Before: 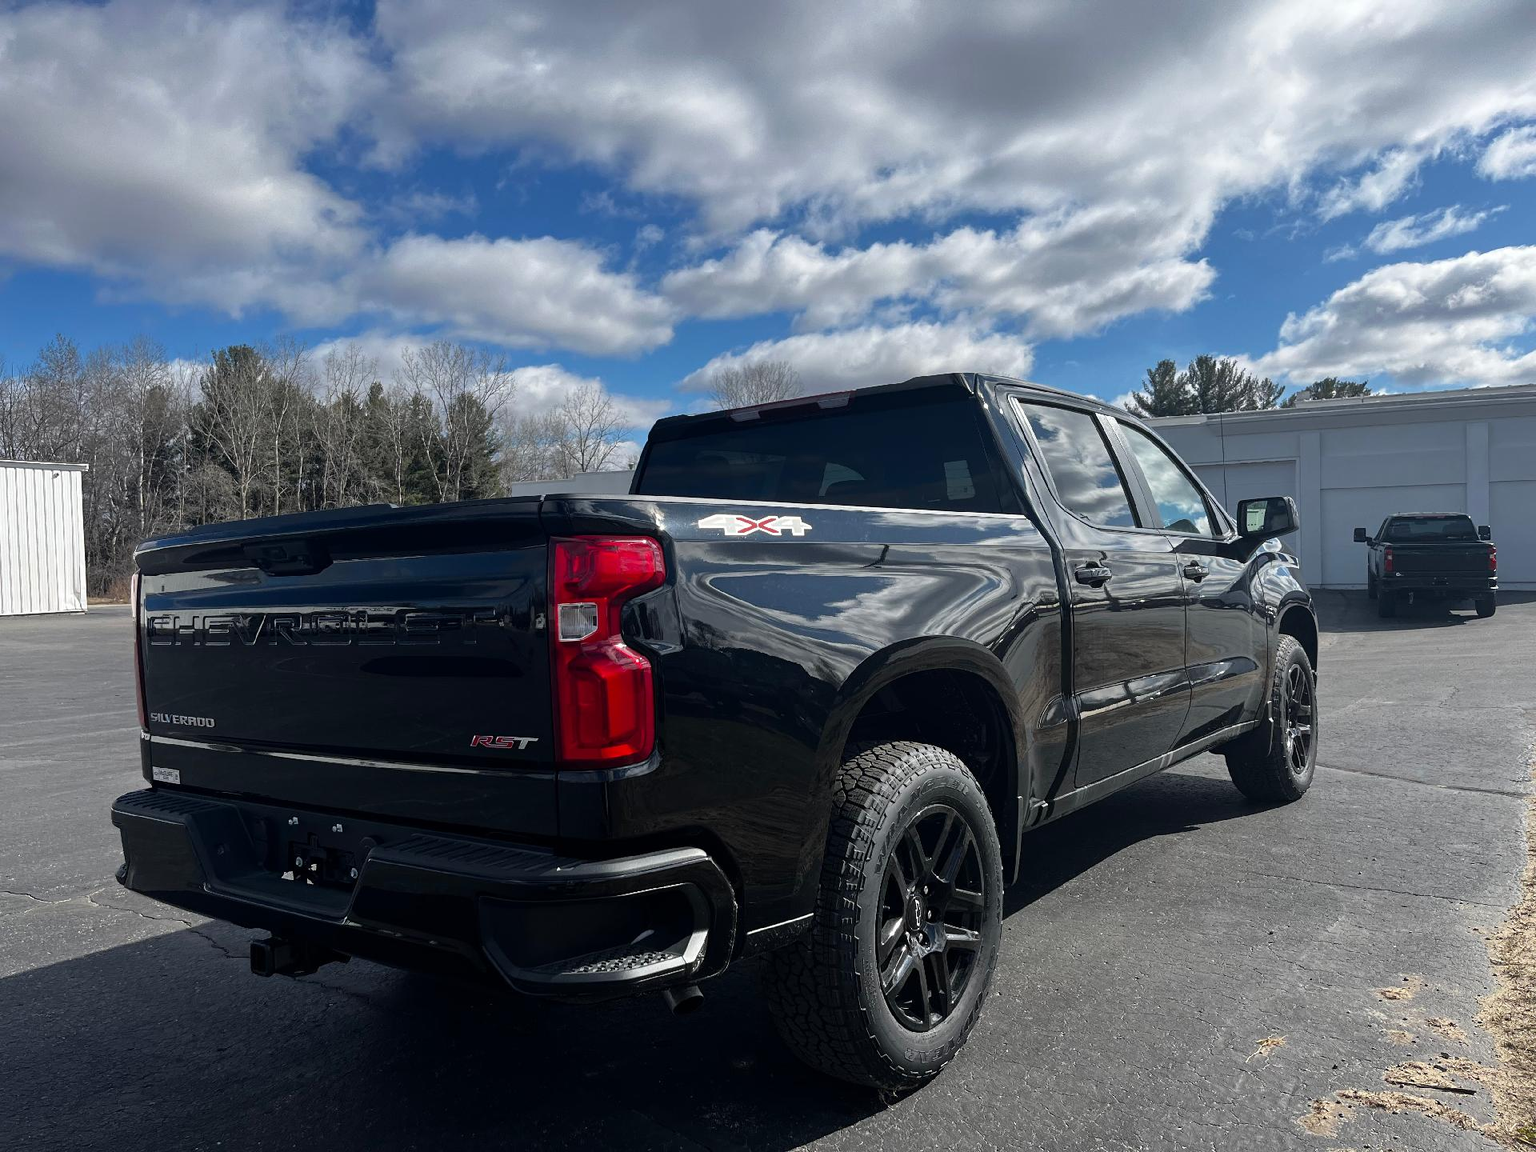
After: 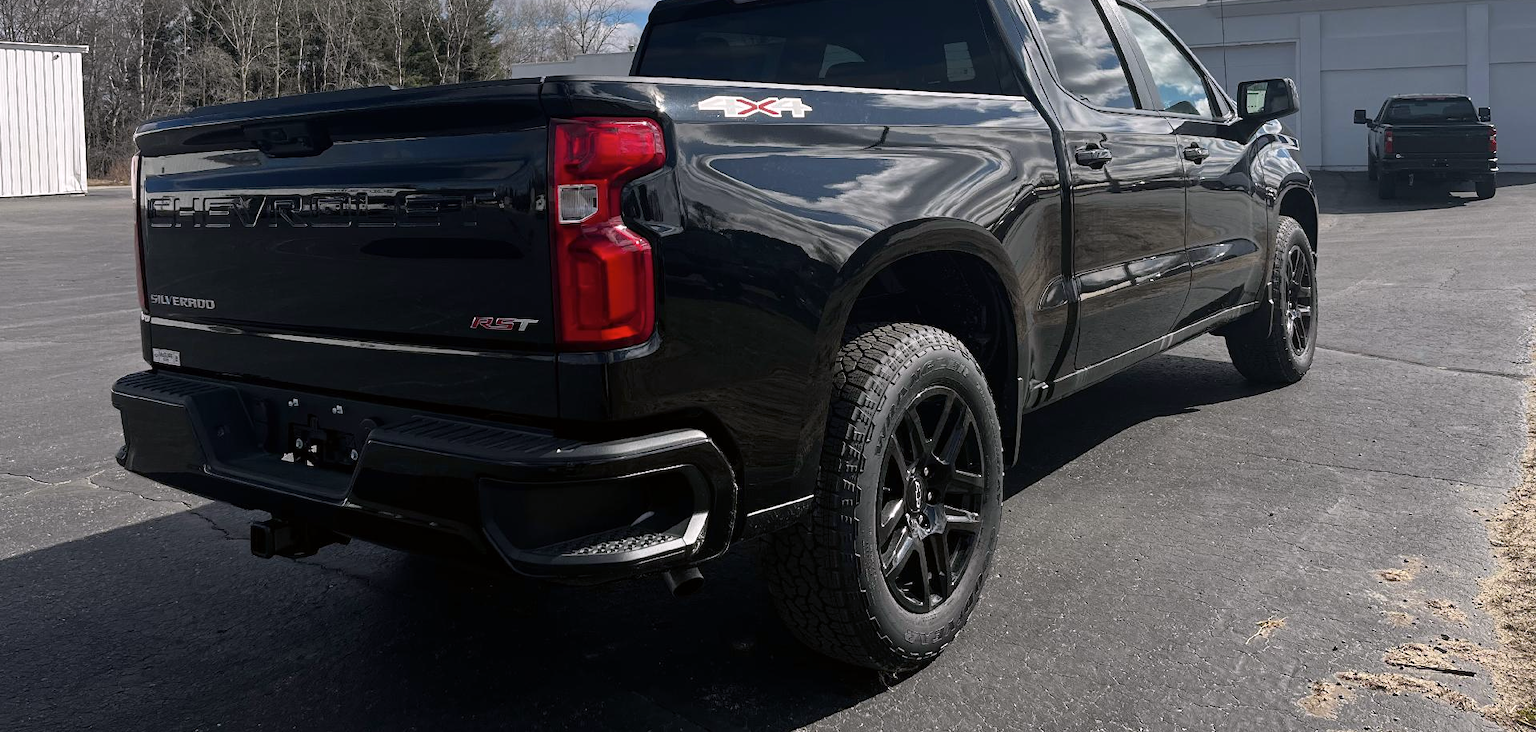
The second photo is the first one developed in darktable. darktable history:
contrast brightness saturation: saturation -0.062
crop and rotate: top 36.378%
color correction: highlights a* 2.99, highlights b* -1.11, shadows a* -0.06, shadows b* 2.54, saturation 0.98
